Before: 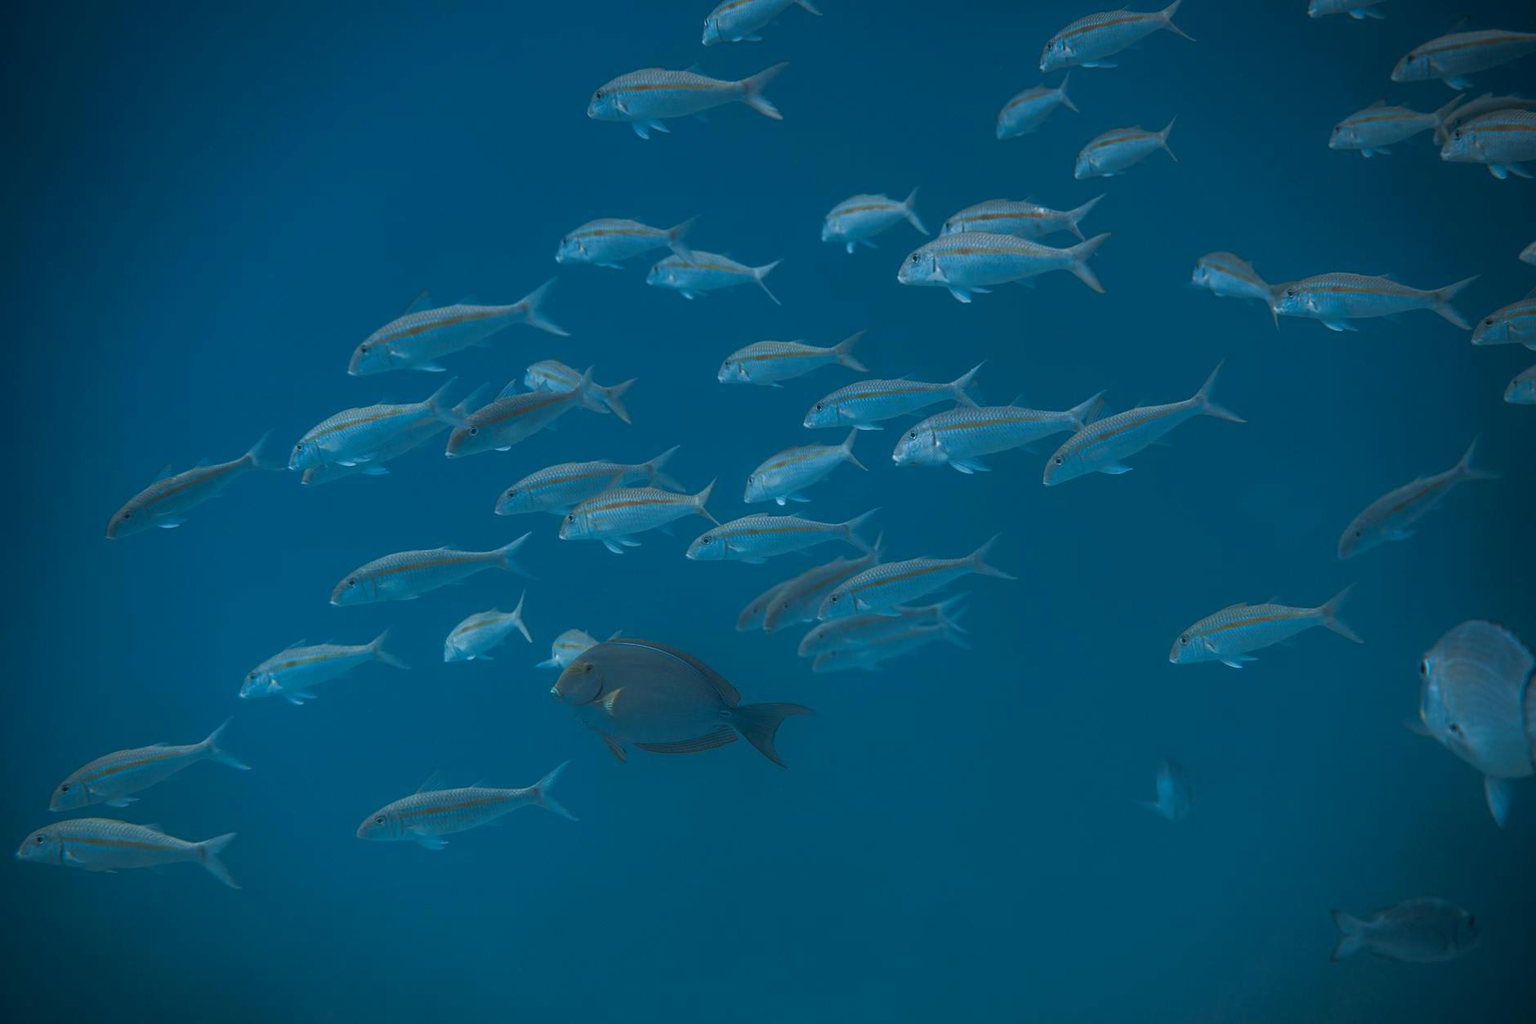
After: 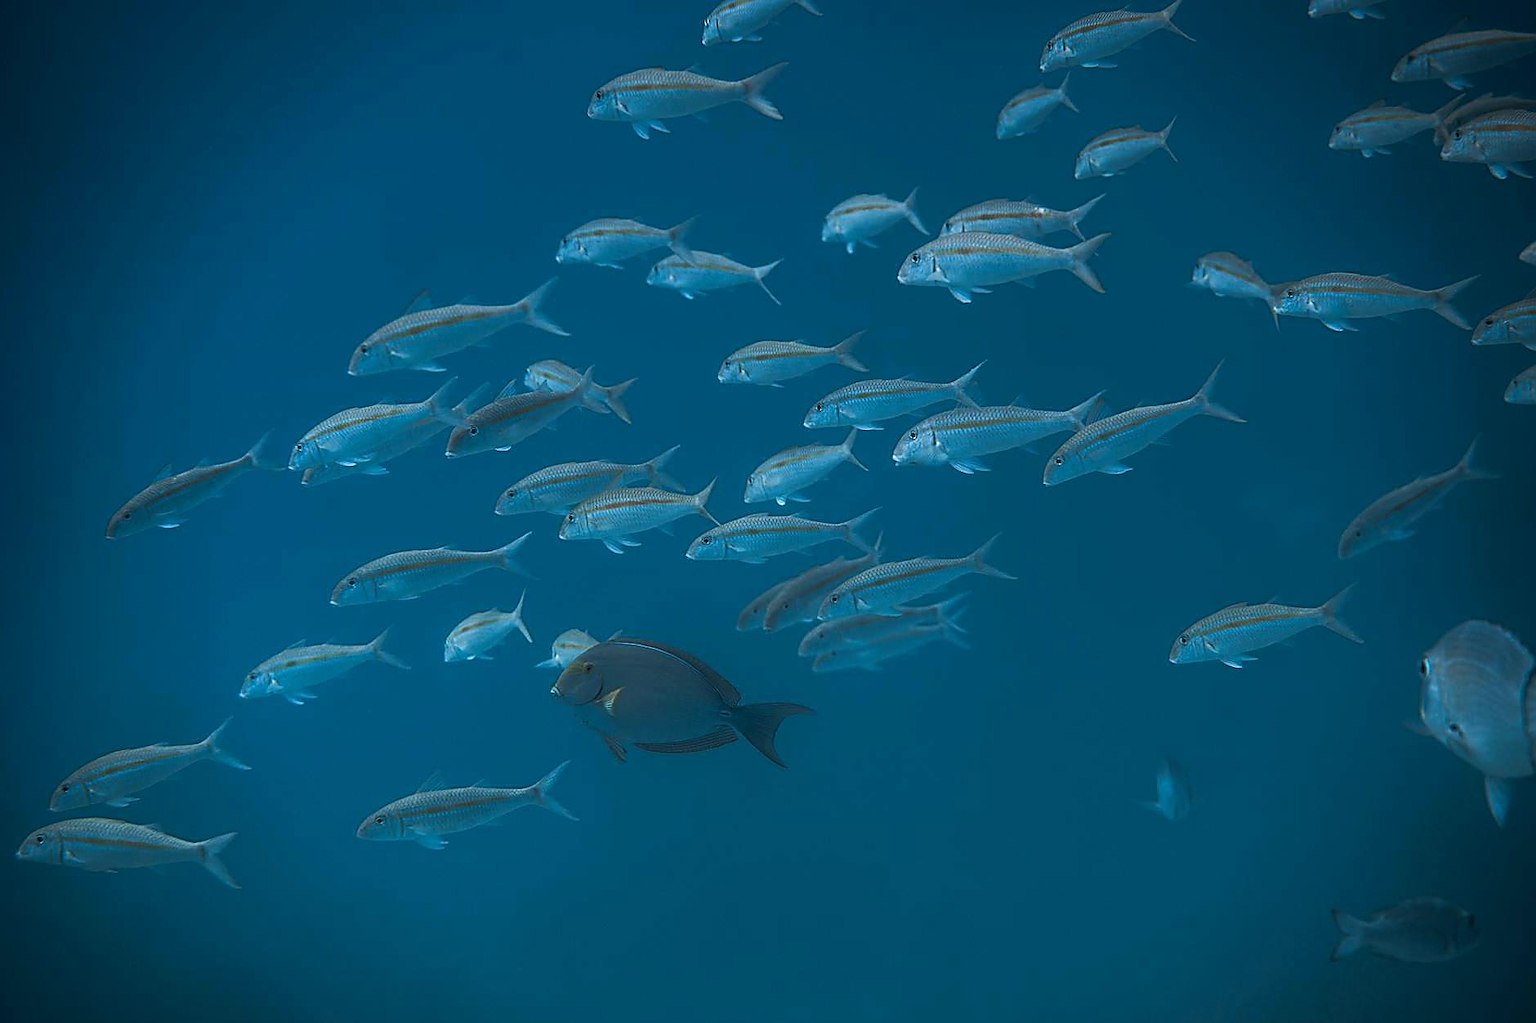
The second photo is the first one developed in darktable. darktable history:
sharpen: radius 1.353, amount 1.238, threshold 0.748
tone equalizer: -8 EV -0.437 EV, -7 EV -0.385 EV, -6 EV -0.309 EV, -5 EV -0.226 EV, -3 EV 0.206 EV, -2 EV 0.307 EV, -1 EV 0.367 EV, +0 EV 0.431 EV, edges refinement/feathering 500, mask exposure compensation -1.57 EV, preserve details no
